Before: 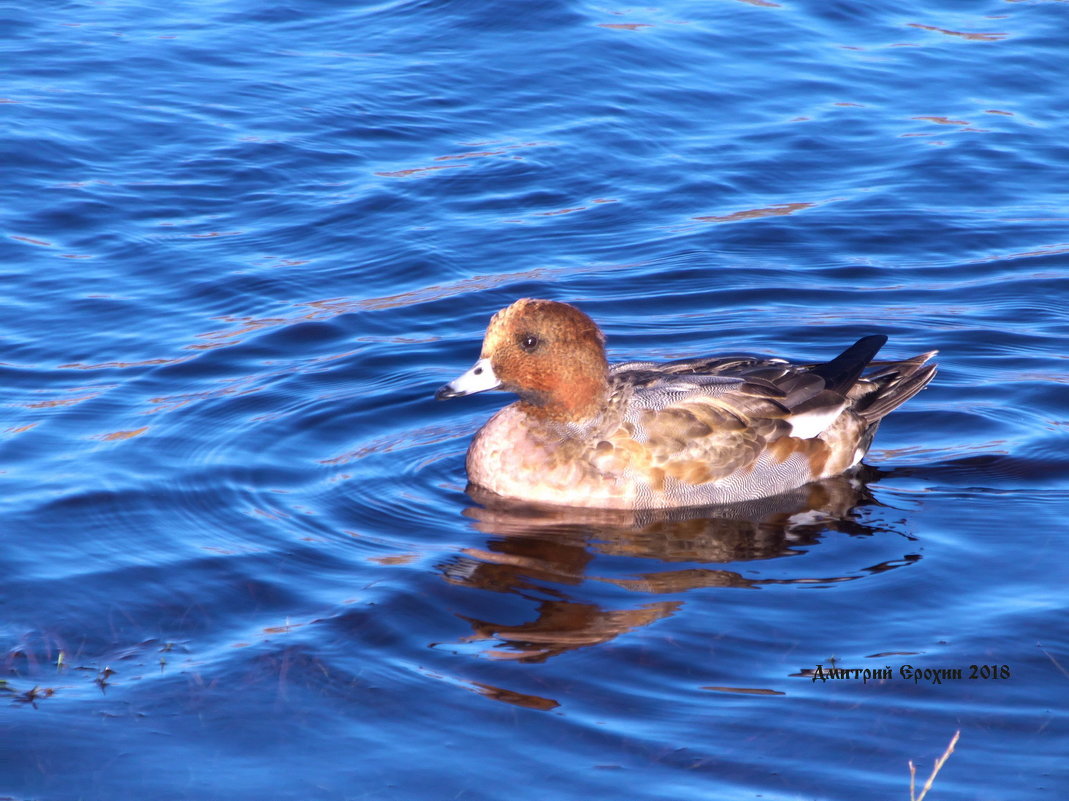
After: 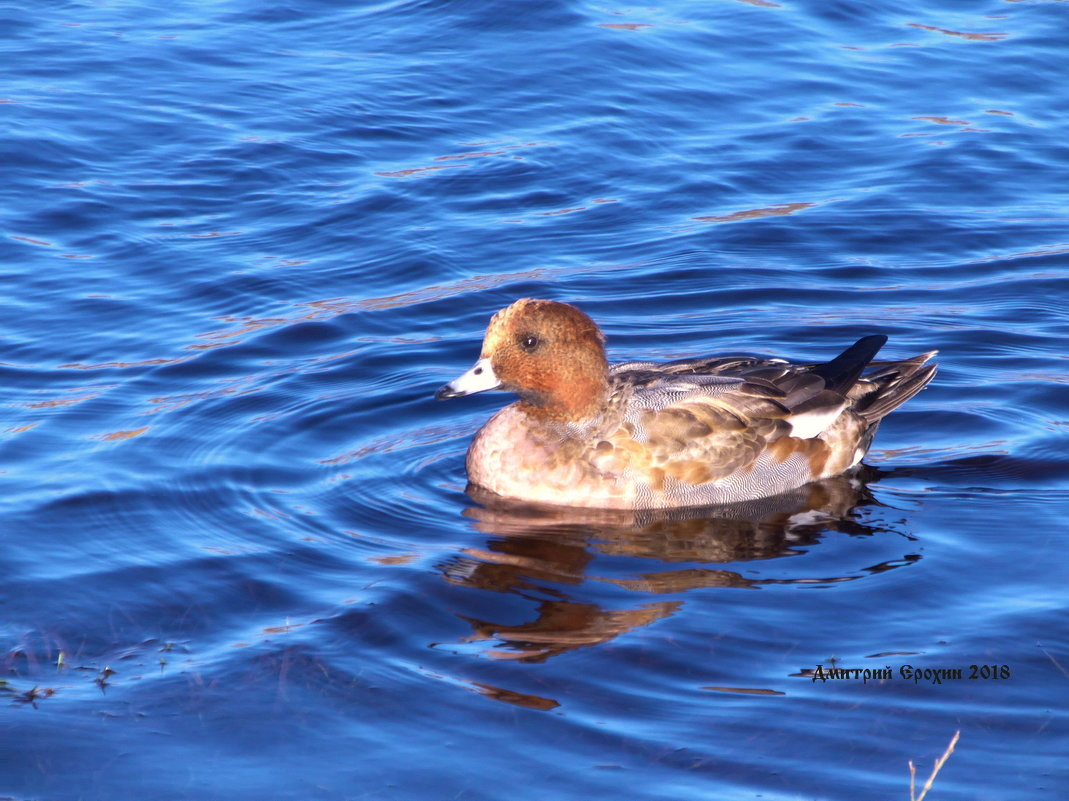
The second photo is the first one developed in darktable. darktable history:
color correction: highlights b* 2.95
